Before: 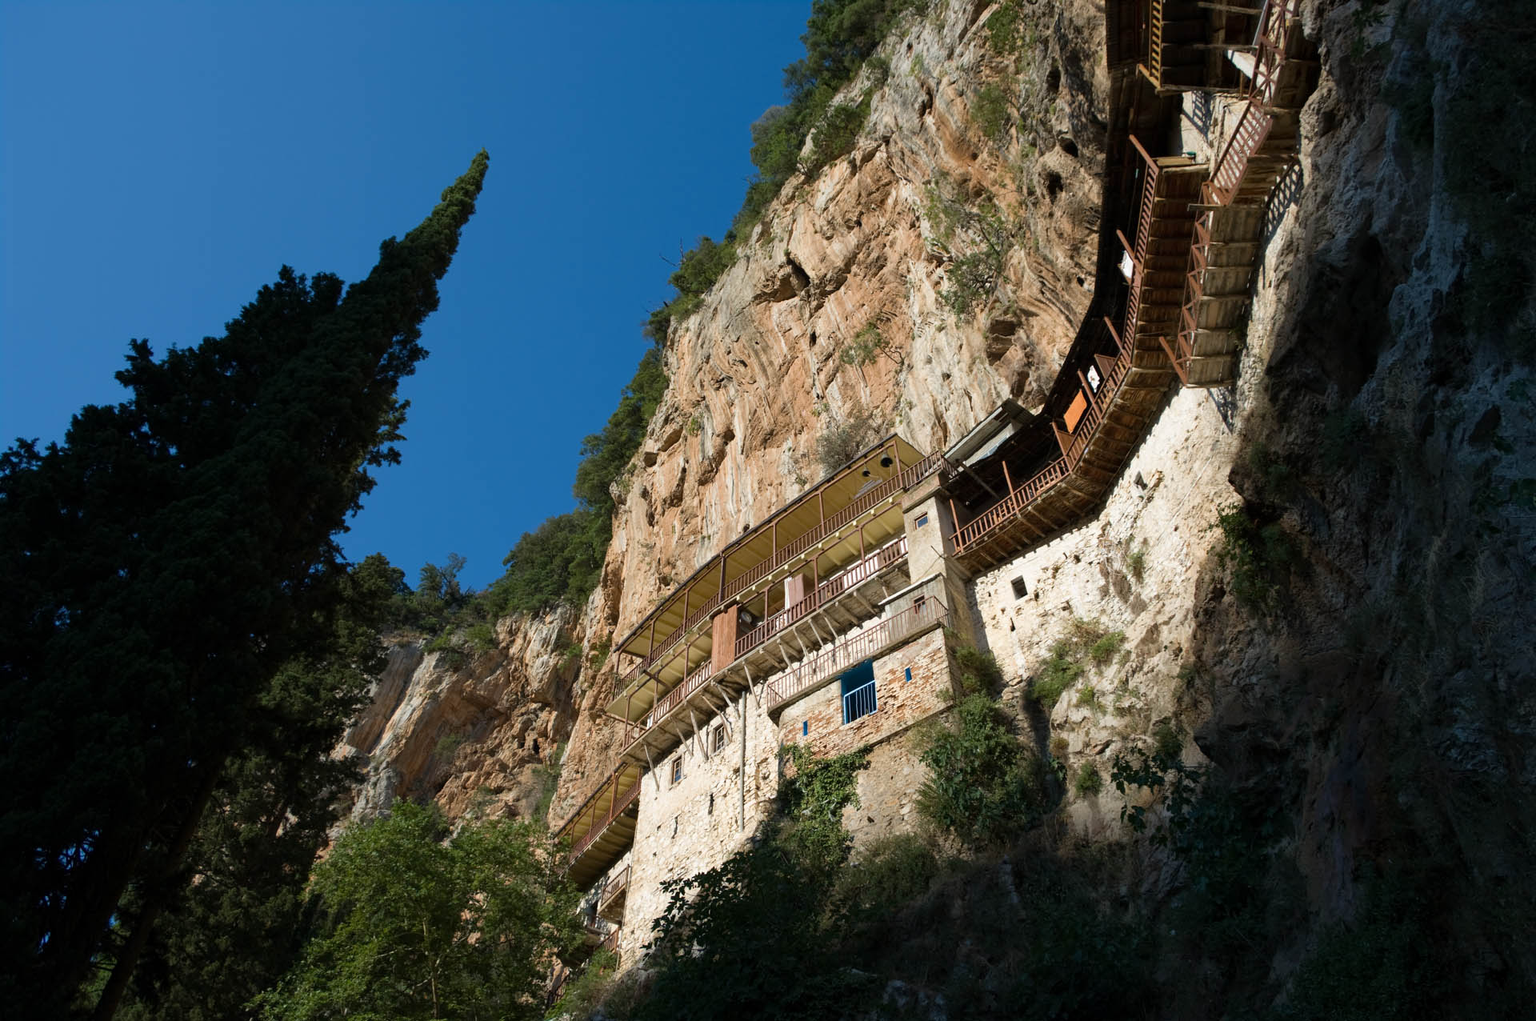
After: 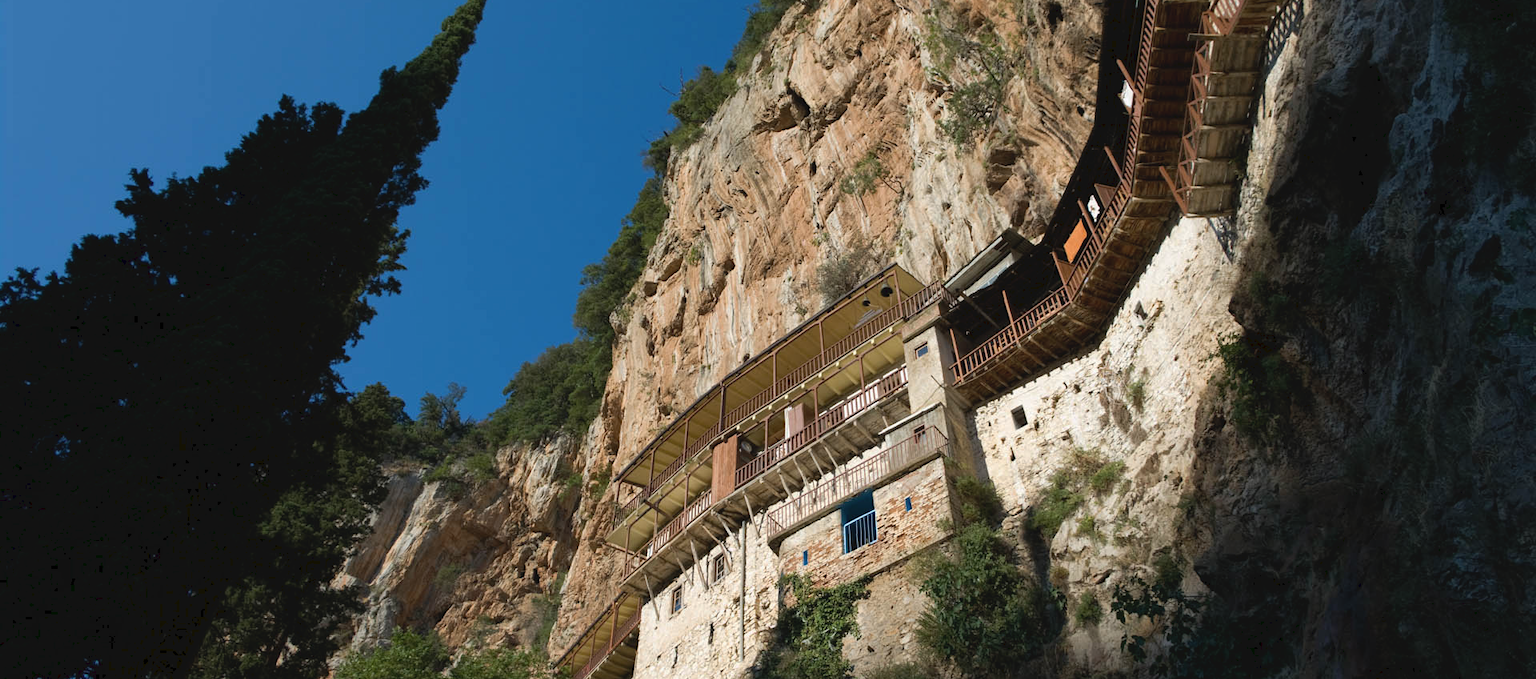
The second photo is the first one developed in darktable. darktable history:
crop: top 16.727%, bottom 16.727%
tone curve: curves: ch0 [(0, 0) (0.003, 0.051) (0.011, 0.054) (0.025, 0.056) (0.044, 0.07) (0.069, 0.092) (0.1, 0.119) (0.136, 0.149) (0.177, 0.189) (0.224, 0.231) (0.277, 0.278) (0.335, 0.329) (0.399, 0.386) (0.468, 0.454) (0.543, 0.524) (0.623, 0.603) (0.709, 0.687) (0.801, 0.776) (0.898, 0.878) (1, 1)], preserve colors none
